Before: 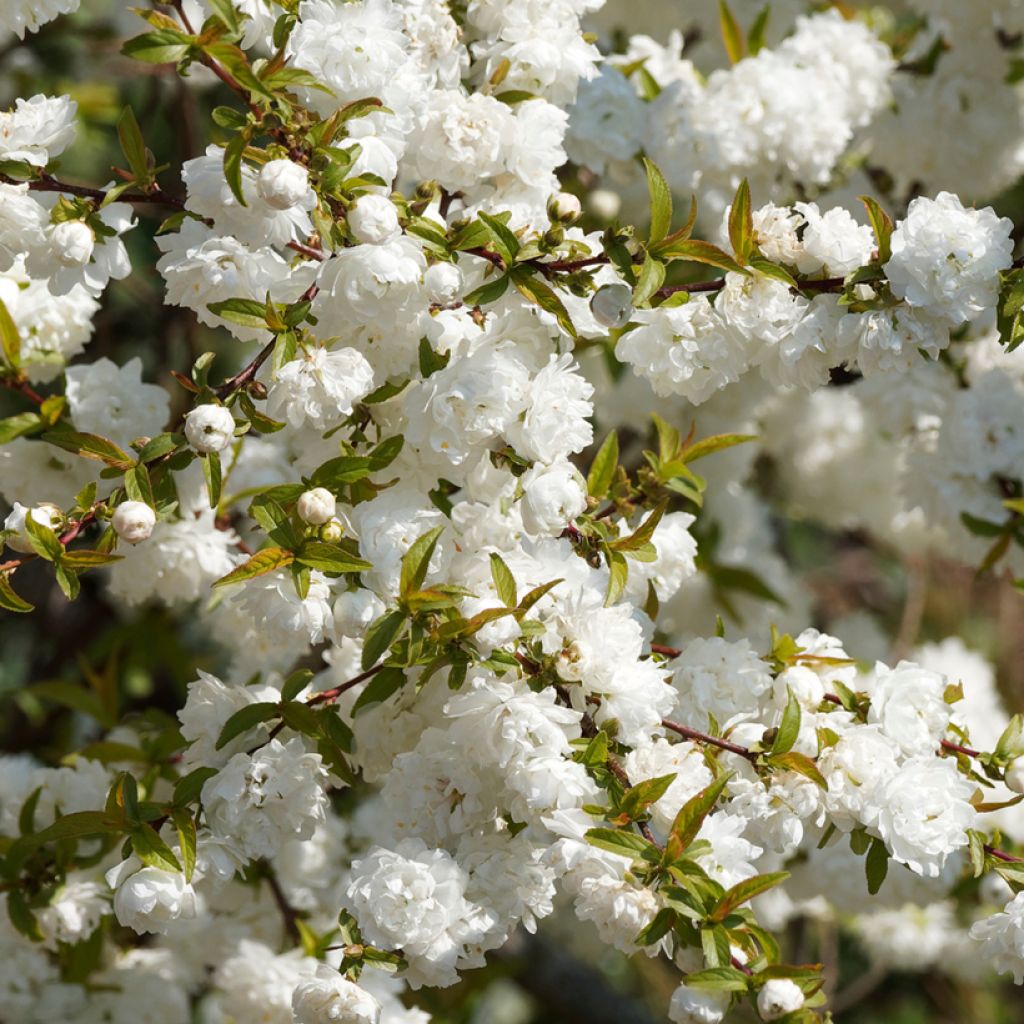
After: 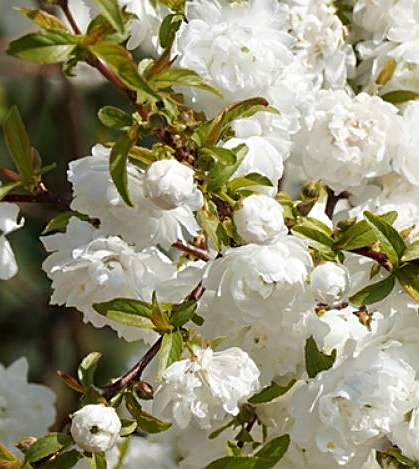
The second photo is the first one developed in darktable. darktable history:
crop and rotate: left 11.139%, top 0.072%, right 47.899%, bottom 54.112%
sharpen: on, module defaults
